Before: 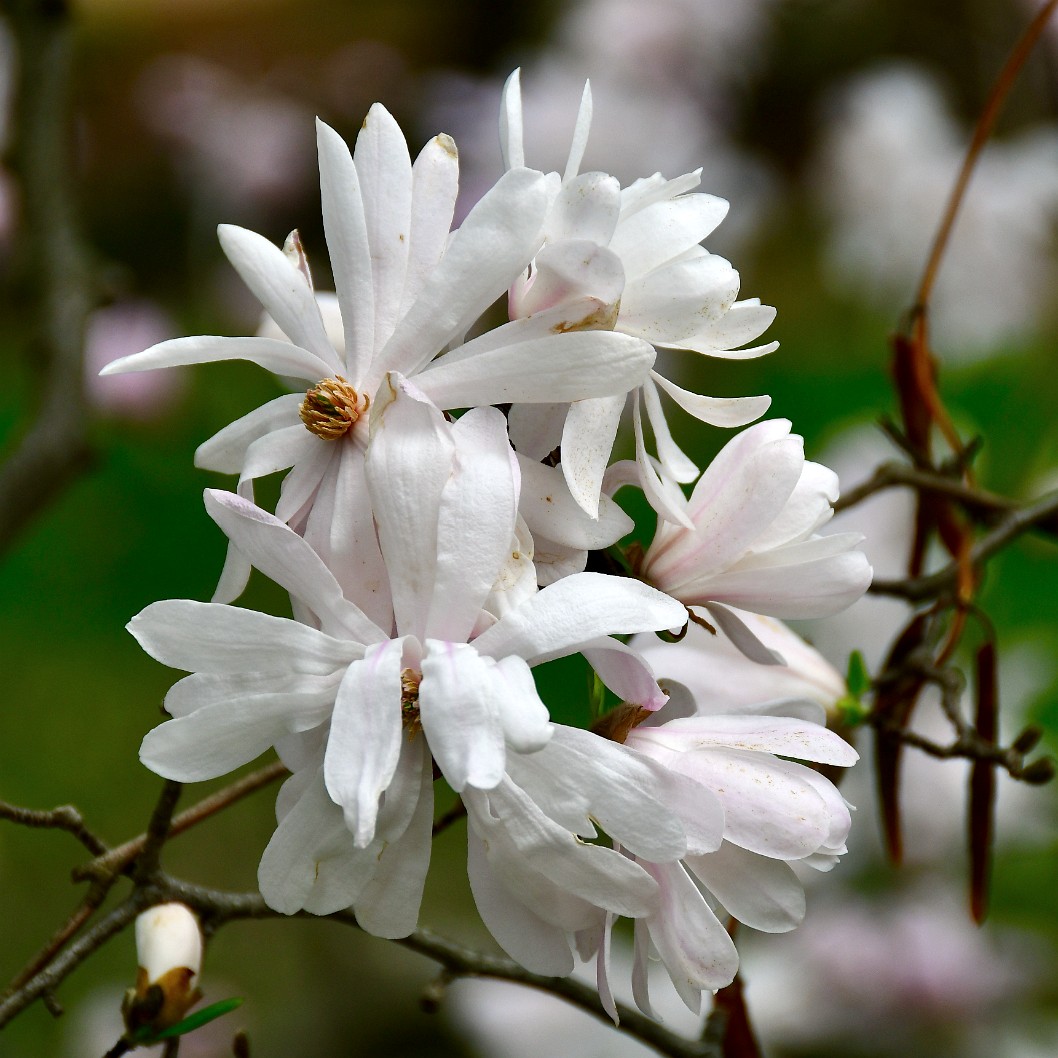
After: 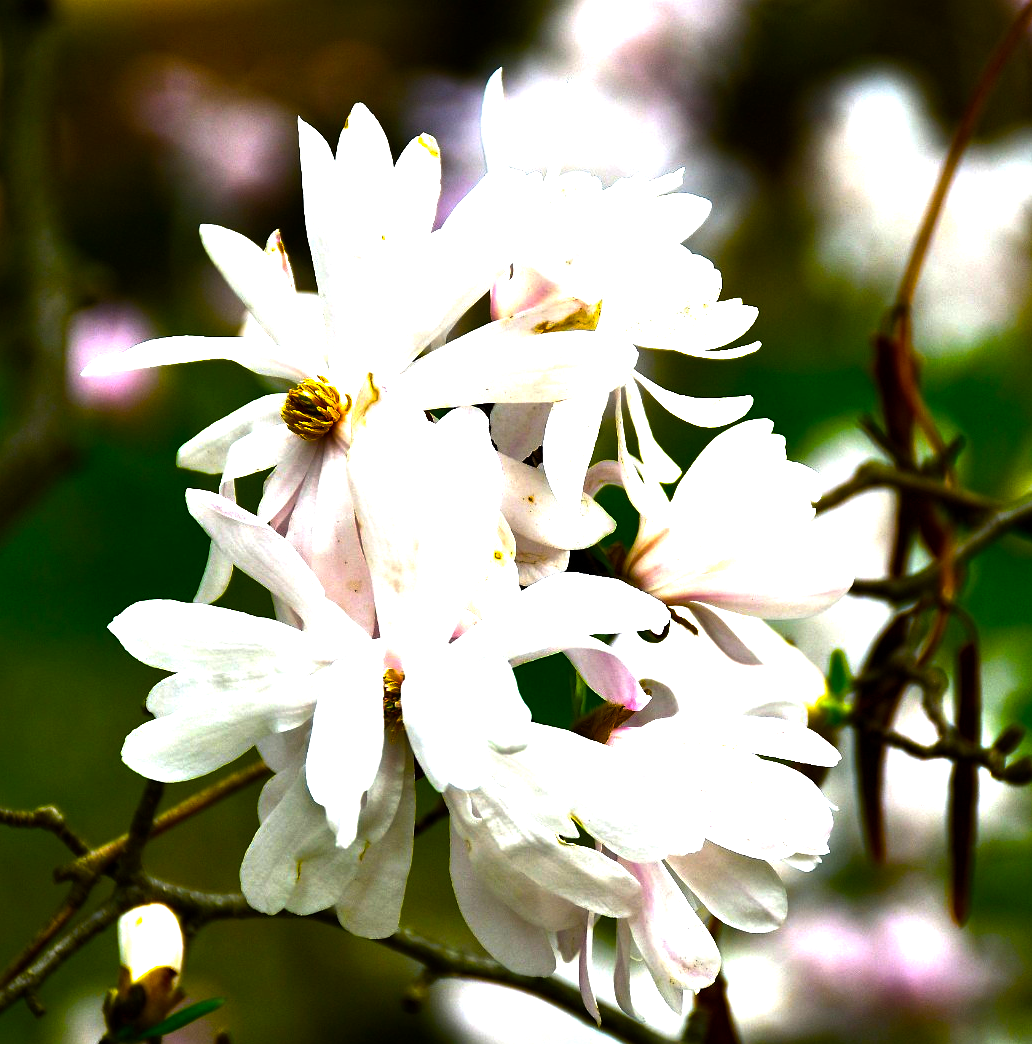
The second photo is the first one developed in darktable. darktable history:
crop and rotate: left 1.774%, right 0.633%, bottom 1.28%
color balance rgb: linear chroma grading › shadows -30%, linear chroma grading › global chroma 35%, perceptual saturation grading › global saturation 75%, perceptual saturation grading › shadows -30%, perceptual brilliance grading › highlights 75%, perceptual brilliance grading › shadows -30%, global vibrance 35%
